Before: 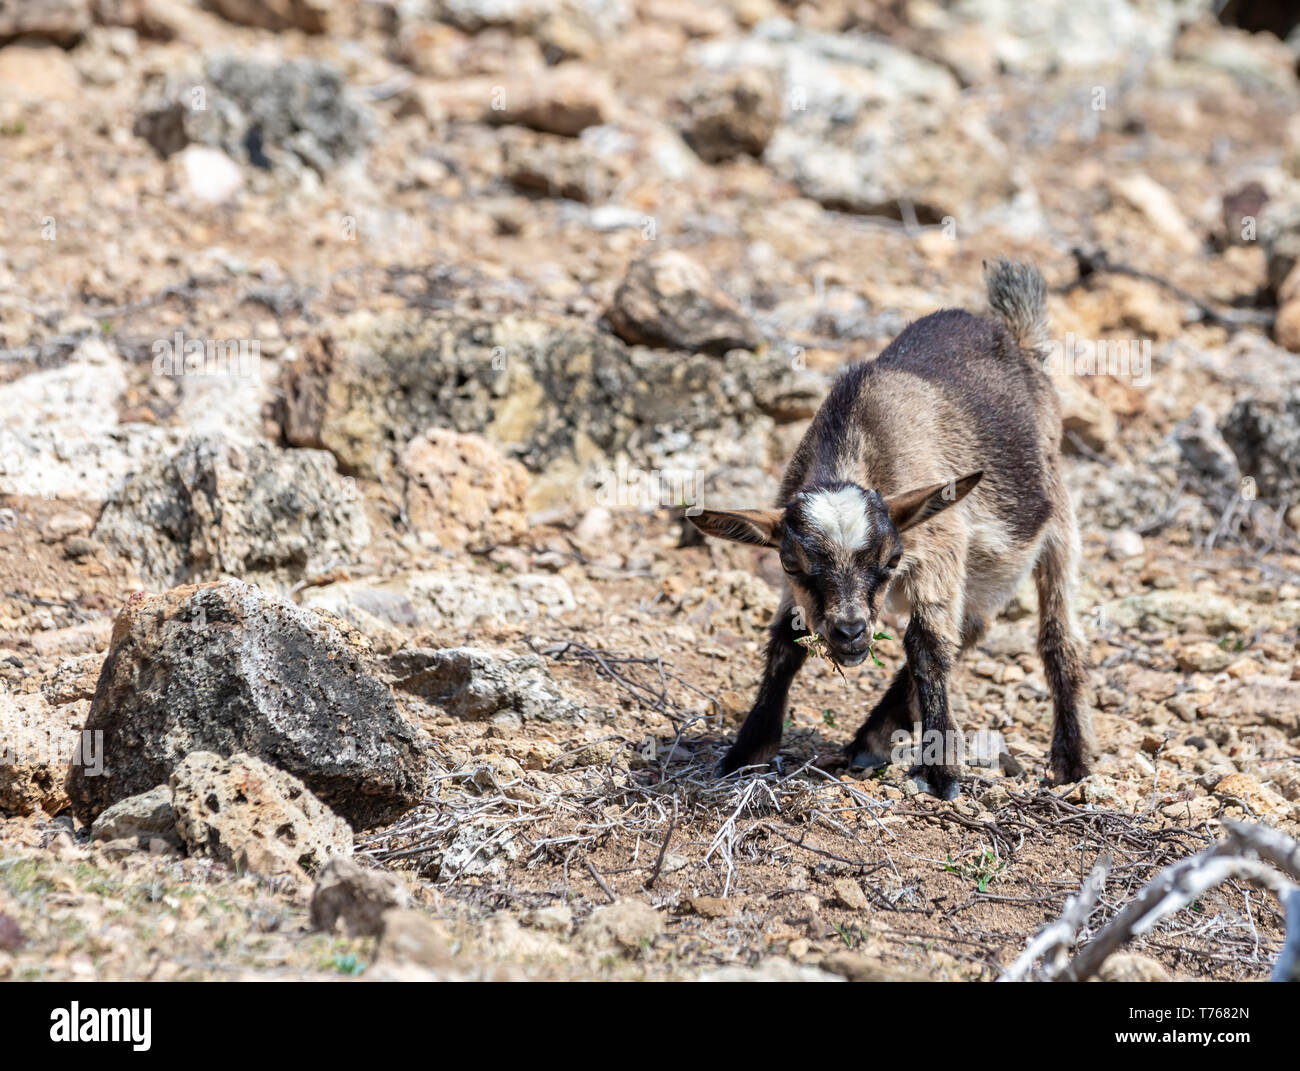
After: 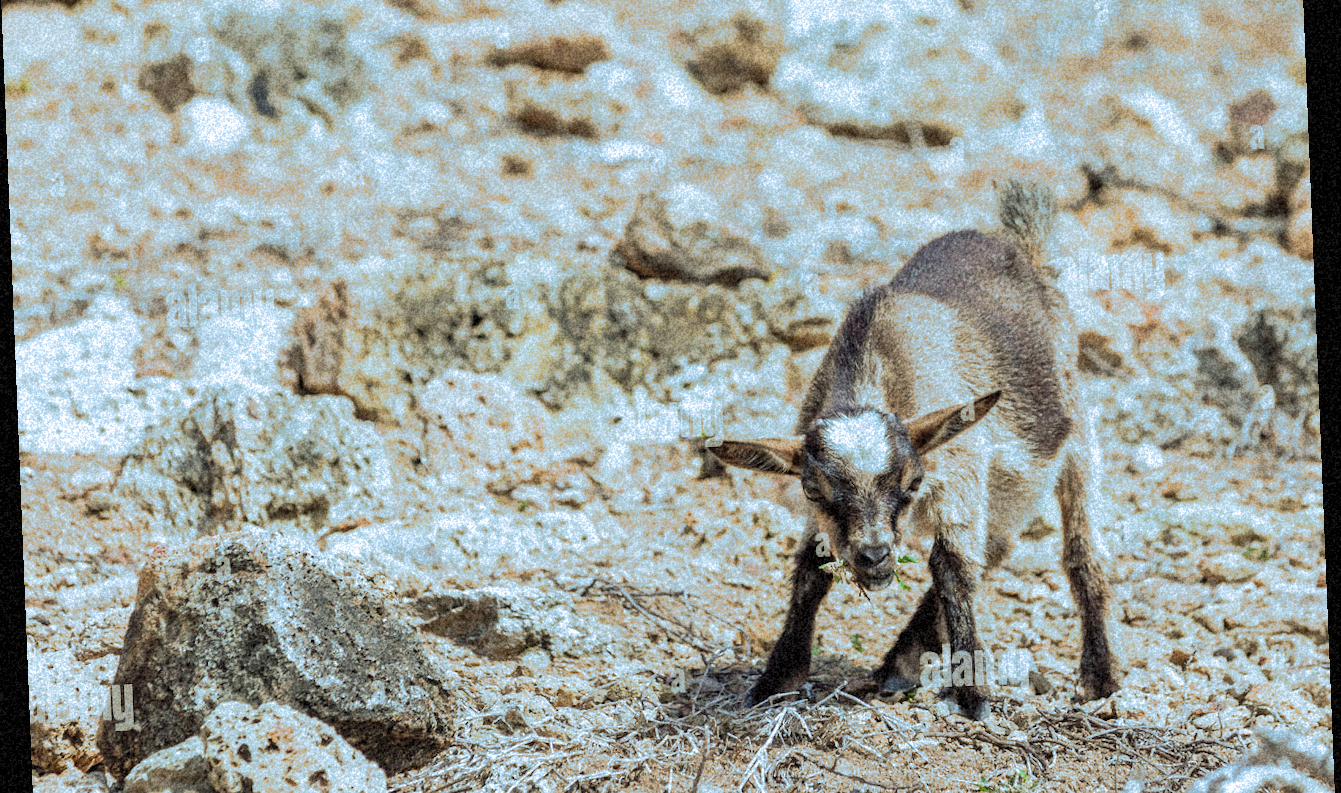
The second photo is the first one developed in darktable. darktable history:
color correction: highlights a* -5.94, highlights b* 11.19
split-toning: shadows › hue 351.18°, shadows › saturation 0.86, highlights › hue 218.82°, highlights › saturation 0.73, balance -19.167
crop and rotate: top 8.293%, bottom 20.996%
contrast brightness saturation: brightness 0.15
grain: coarseness 46.9 ISO, strength 50.21%, mid-tones bias 0%
rotate and perspective: rotation -2.29°, automatic cropping off
